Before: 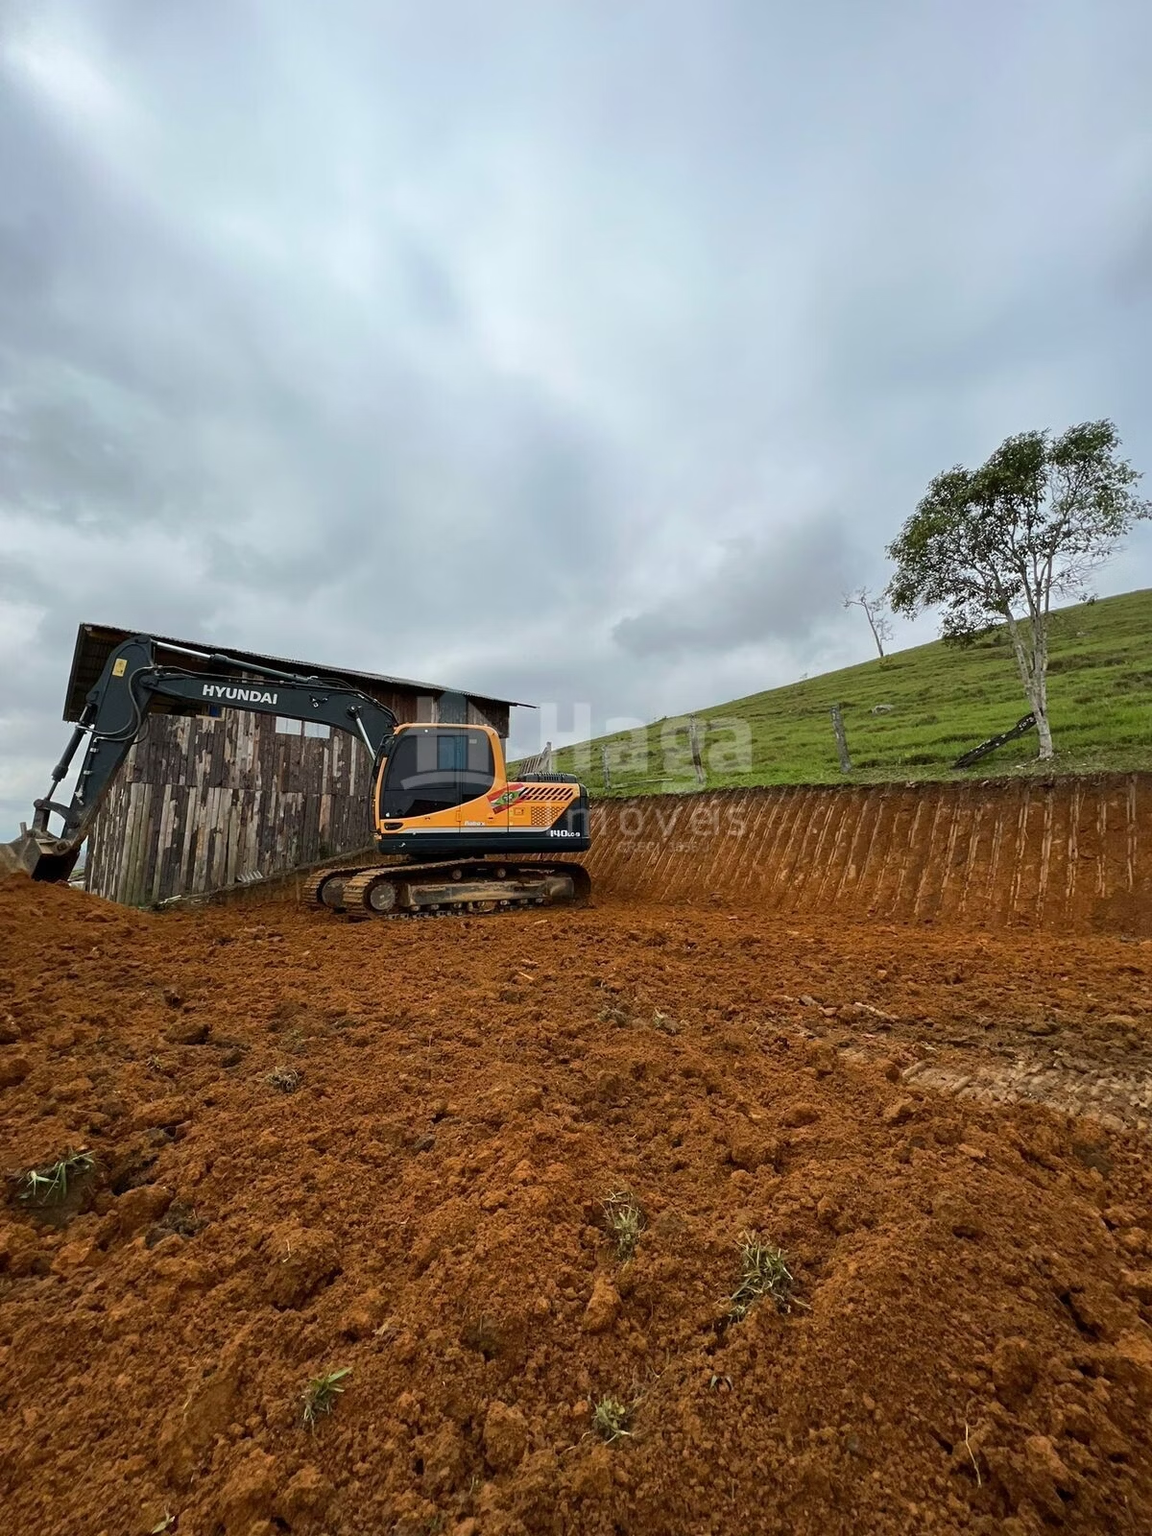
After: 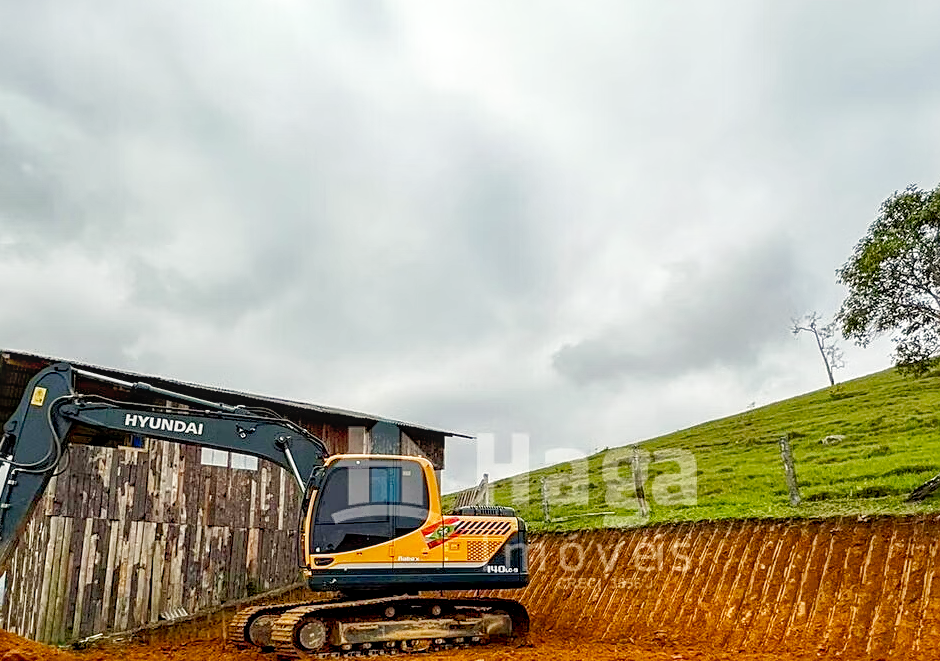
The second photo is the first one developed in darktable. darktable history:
base curve: curves: ch0 [(0, 0) (0.005, 0.002) (0.15, 0.3) (0.4, 0.7) (0.75, 0.95) (1, 1)], preserve colors none
color balance rgb: highlights gain › chroma 3.072%, highlights gain › hue 78.42°, perceptual saturation grading › global saturation 20%, perceptual saturation grading › highlights -25.572%, perceptual saturation grading › shadows 24.88%
shadows and highlights: on, module defaults
local contrast: detail 130%
sharpen: on, module defaults
crop: left 7.201%, top 18.703%, right 14.449%, bottom 39.958%
